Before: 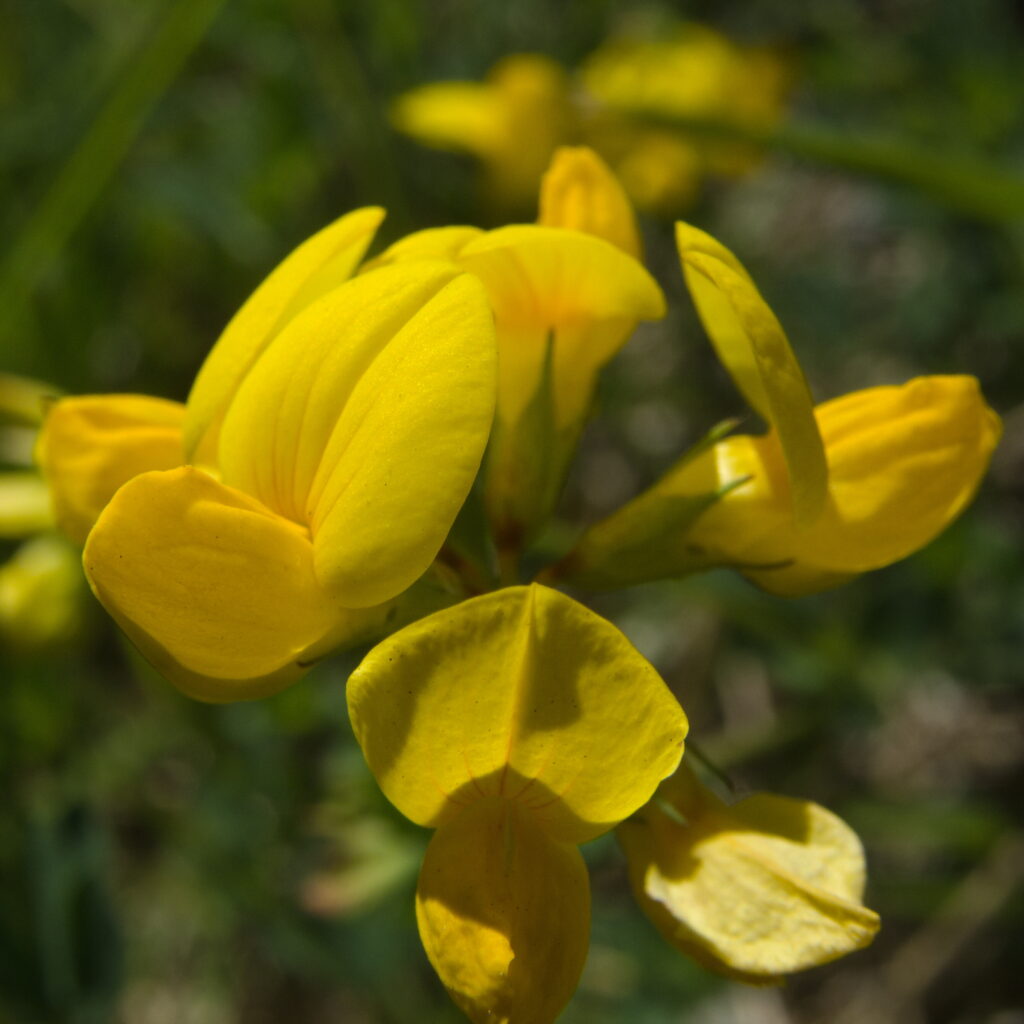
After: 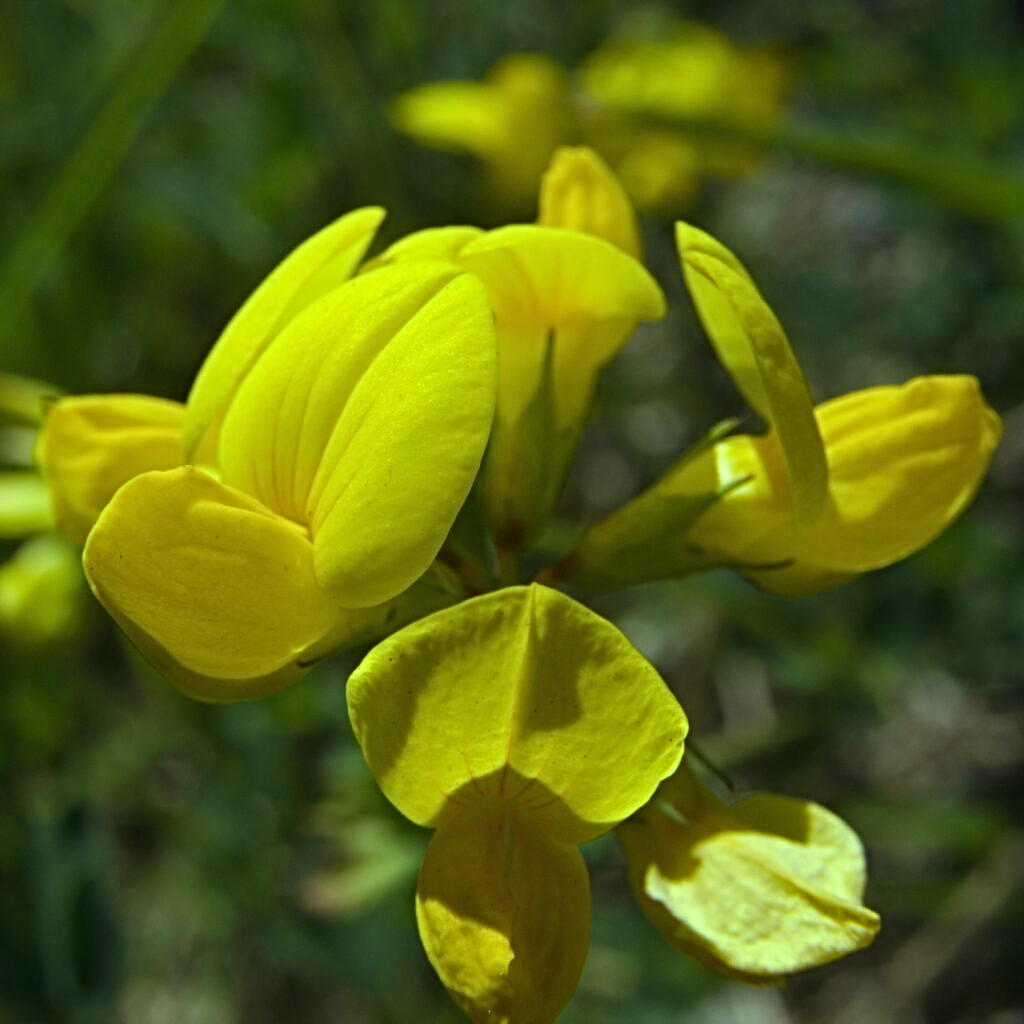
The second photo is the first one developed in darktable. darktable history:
color balance: mode lift, gamma, gain (sRGB), lift [0.997, 0.979, 1.021, 1.011], gamma [1, 1.084, 0.916, 0.998], gain [1, 0.87, 1.13, 1.101], contrast 4.55%, contrast fulcrum 38.24%, output saturation 104.09%
sharpen: radius 4.883
